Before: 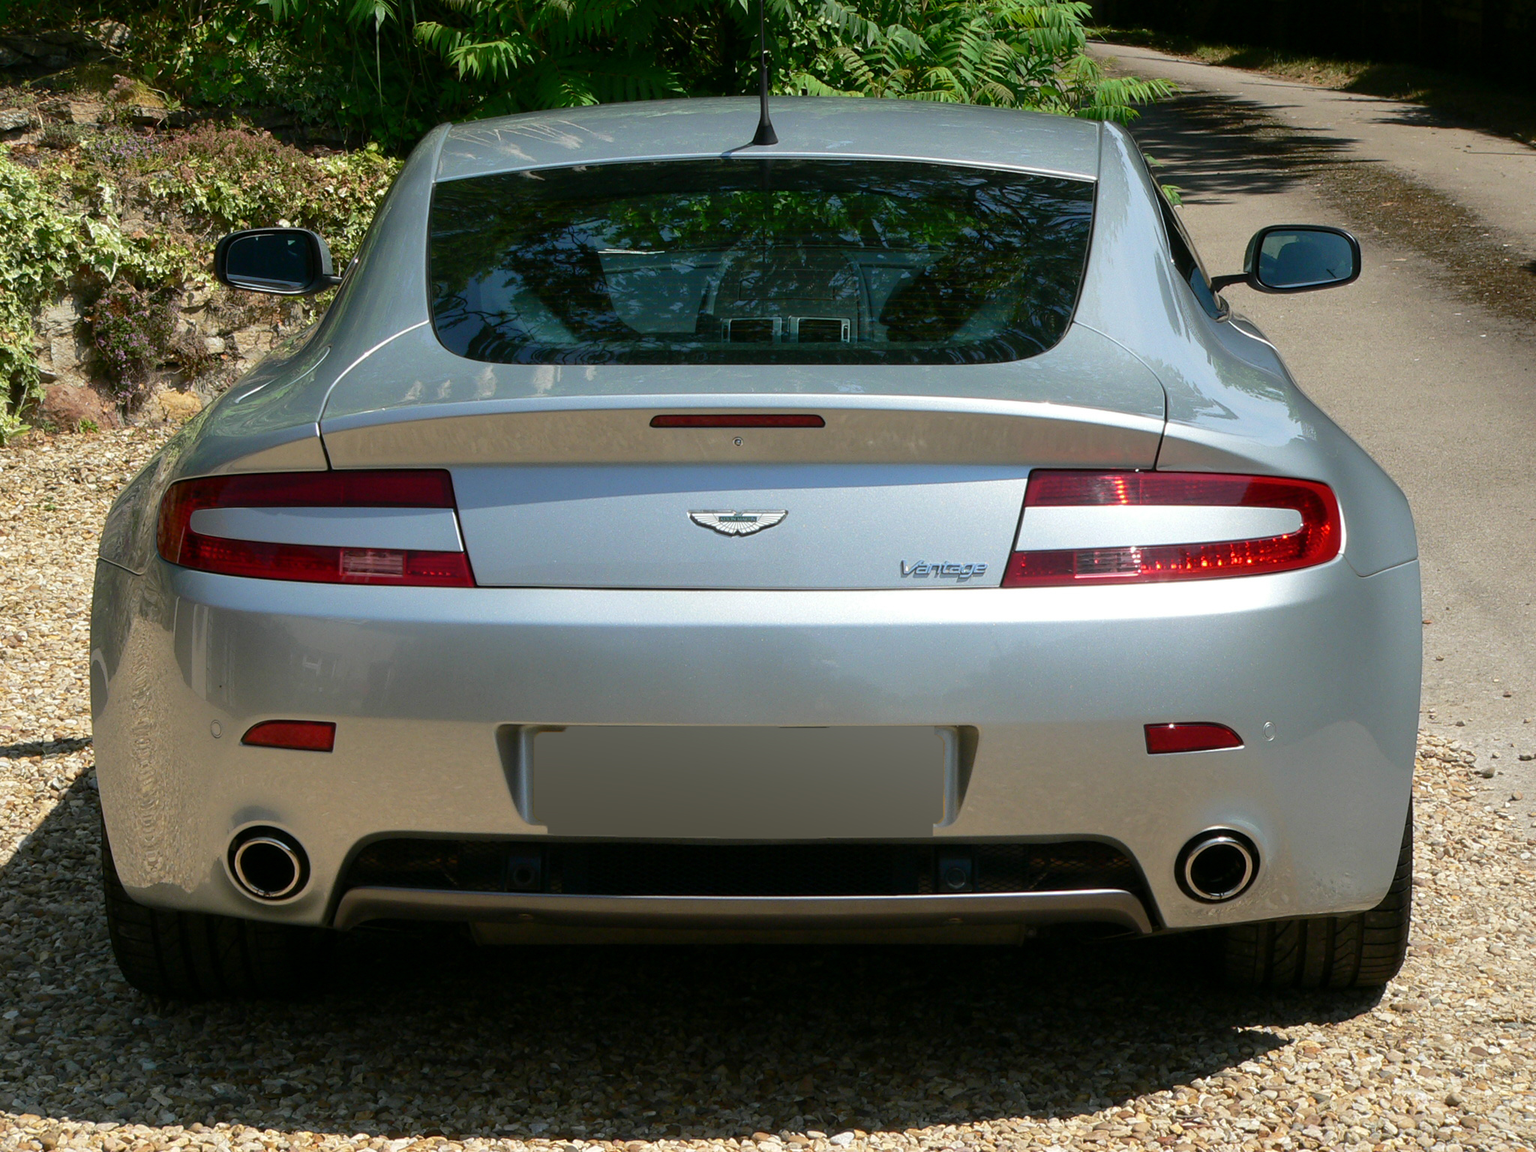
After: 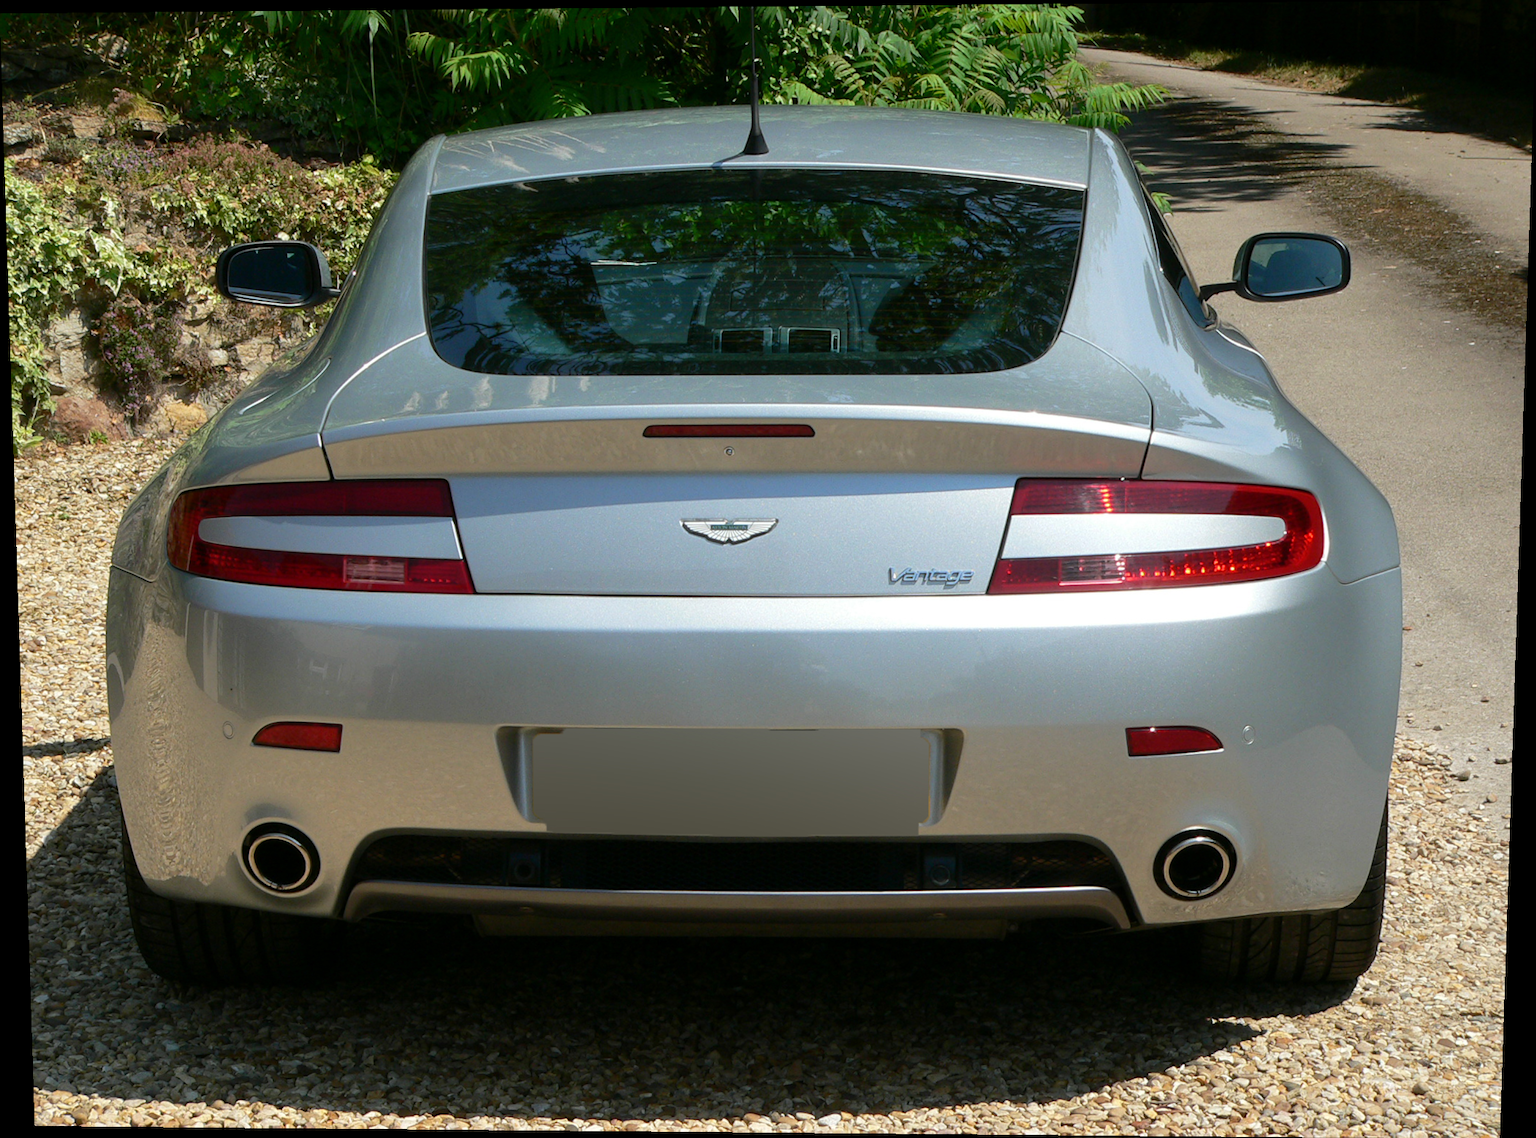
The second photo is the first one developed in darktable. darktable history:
rotate and perspective: lens shift (vertical) 0.048, lens shift (horizontal) -0.024, automatic cropping off
white balance: emerald 1
